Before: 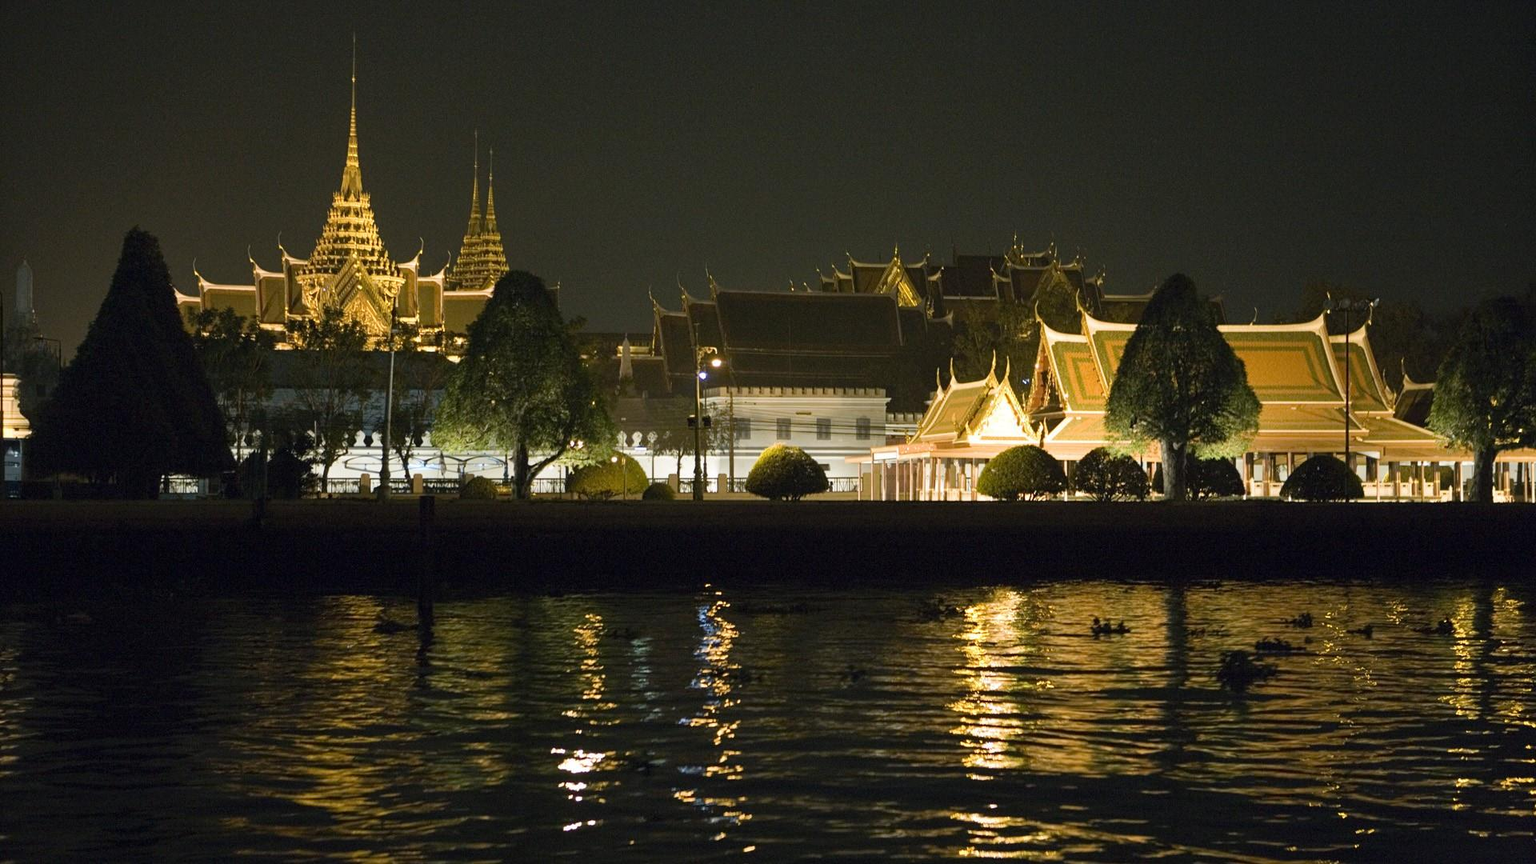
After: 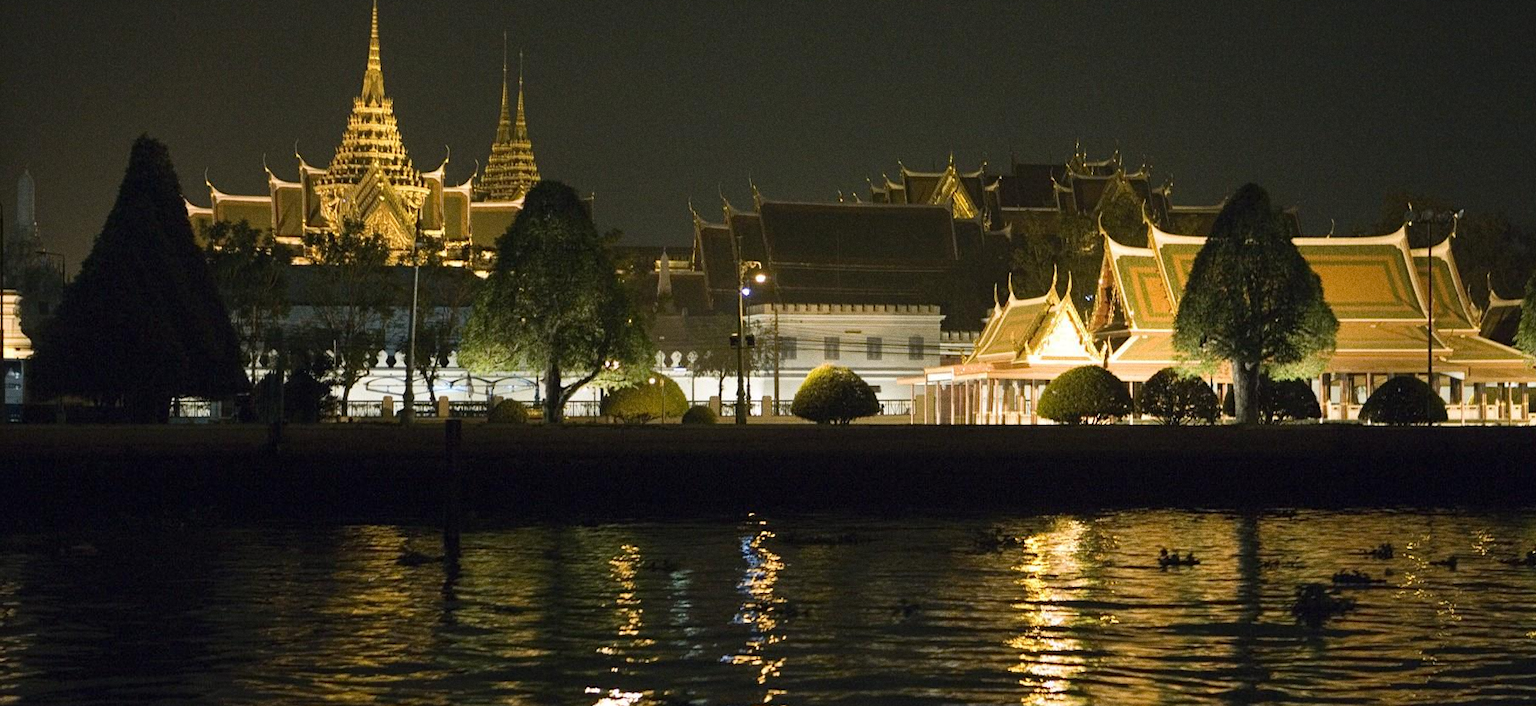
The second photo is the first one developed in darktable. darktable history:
crop and rotate: angle 0.03°, top 11.643%, right 5.651%, bottom 11.189%
grain: coarseness 0.09 ISO
